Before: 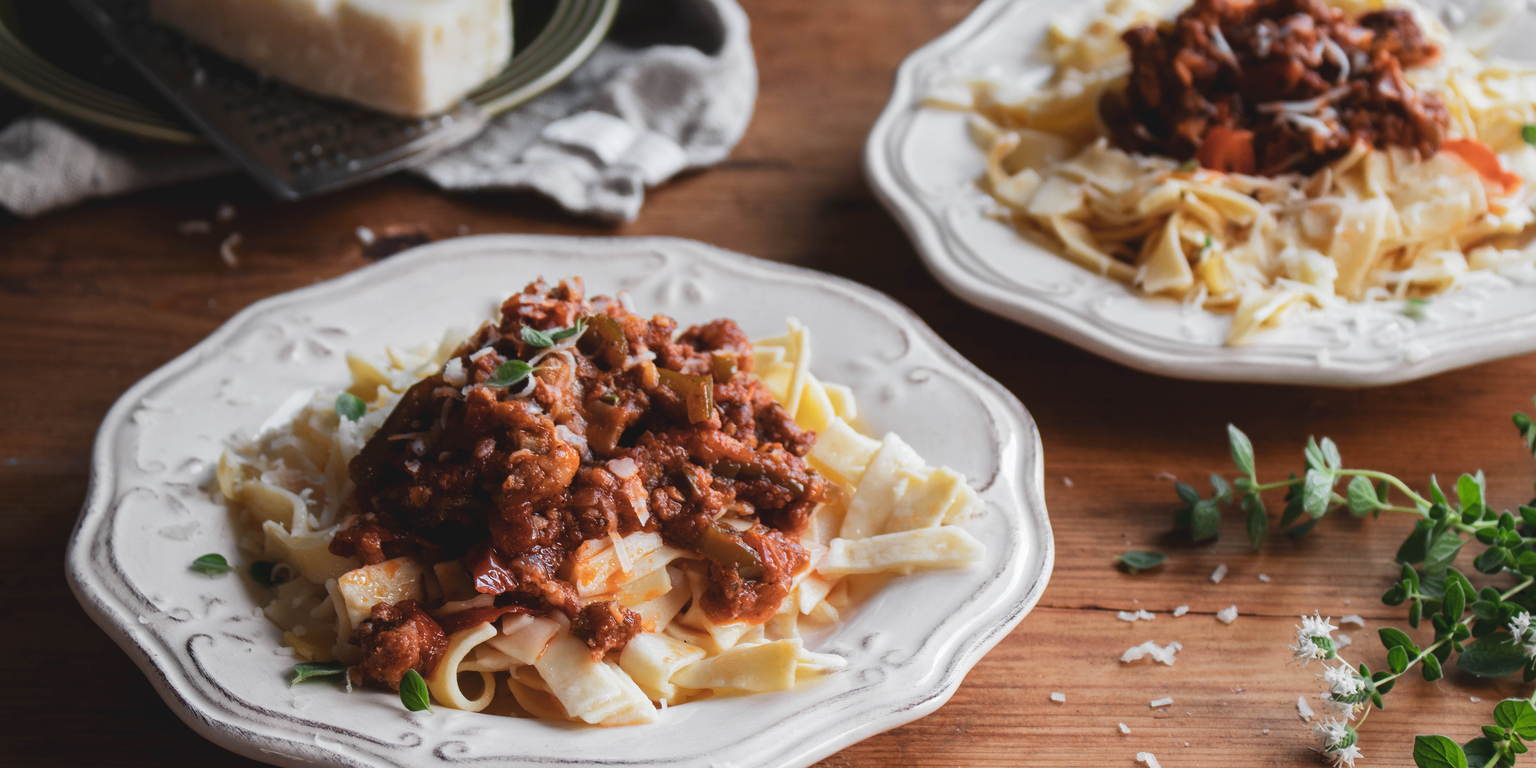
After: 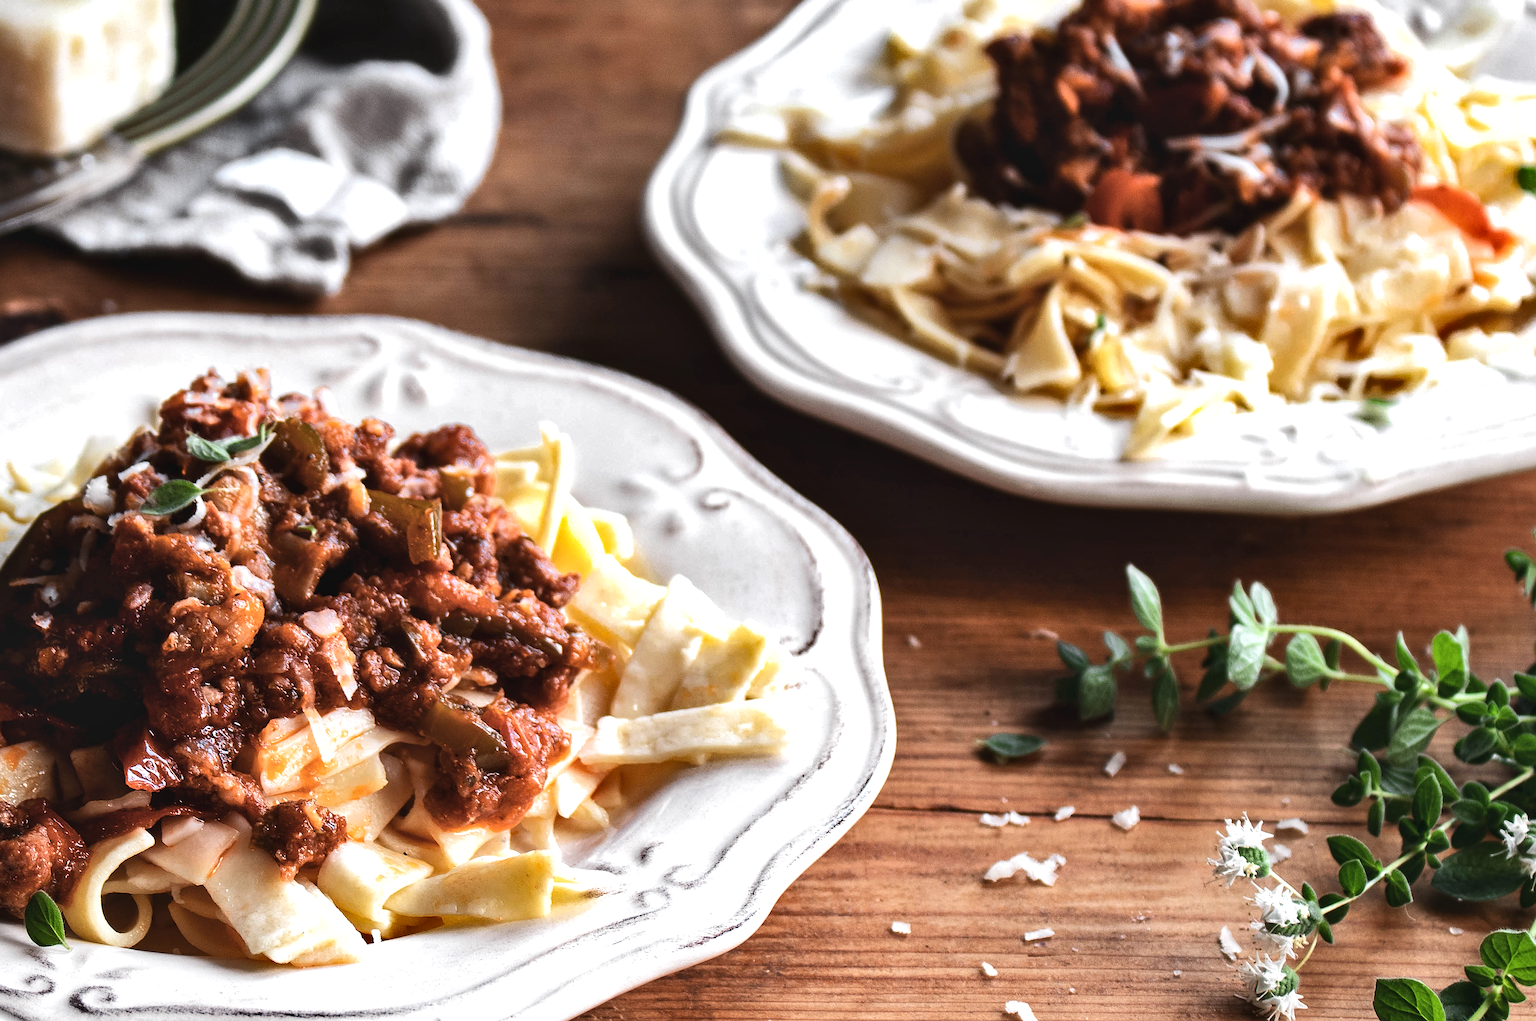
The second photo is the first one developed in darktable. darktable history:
tone equalizer: -8 EV -0.728 EV, -7 EV -0.7 EV, -6 EV -0.622 EV, -5 EV -0.403 EV, -3 EV 0.396 EV, -2 EV 0.6 EV, -1 EV 0.699 EV, +0 EV 0.772 EV, edges refinement/feathering 500, mask exposure compensation -1.57 EV, preserve details no
shadows and highlights: low approximation 0.01, soften with gaussian
crop and rotate: left 24.809%
local contrast: highlights 101%, shadows 99%, detail 119%, midtone range 0.2
sharpen: on, module defaults
